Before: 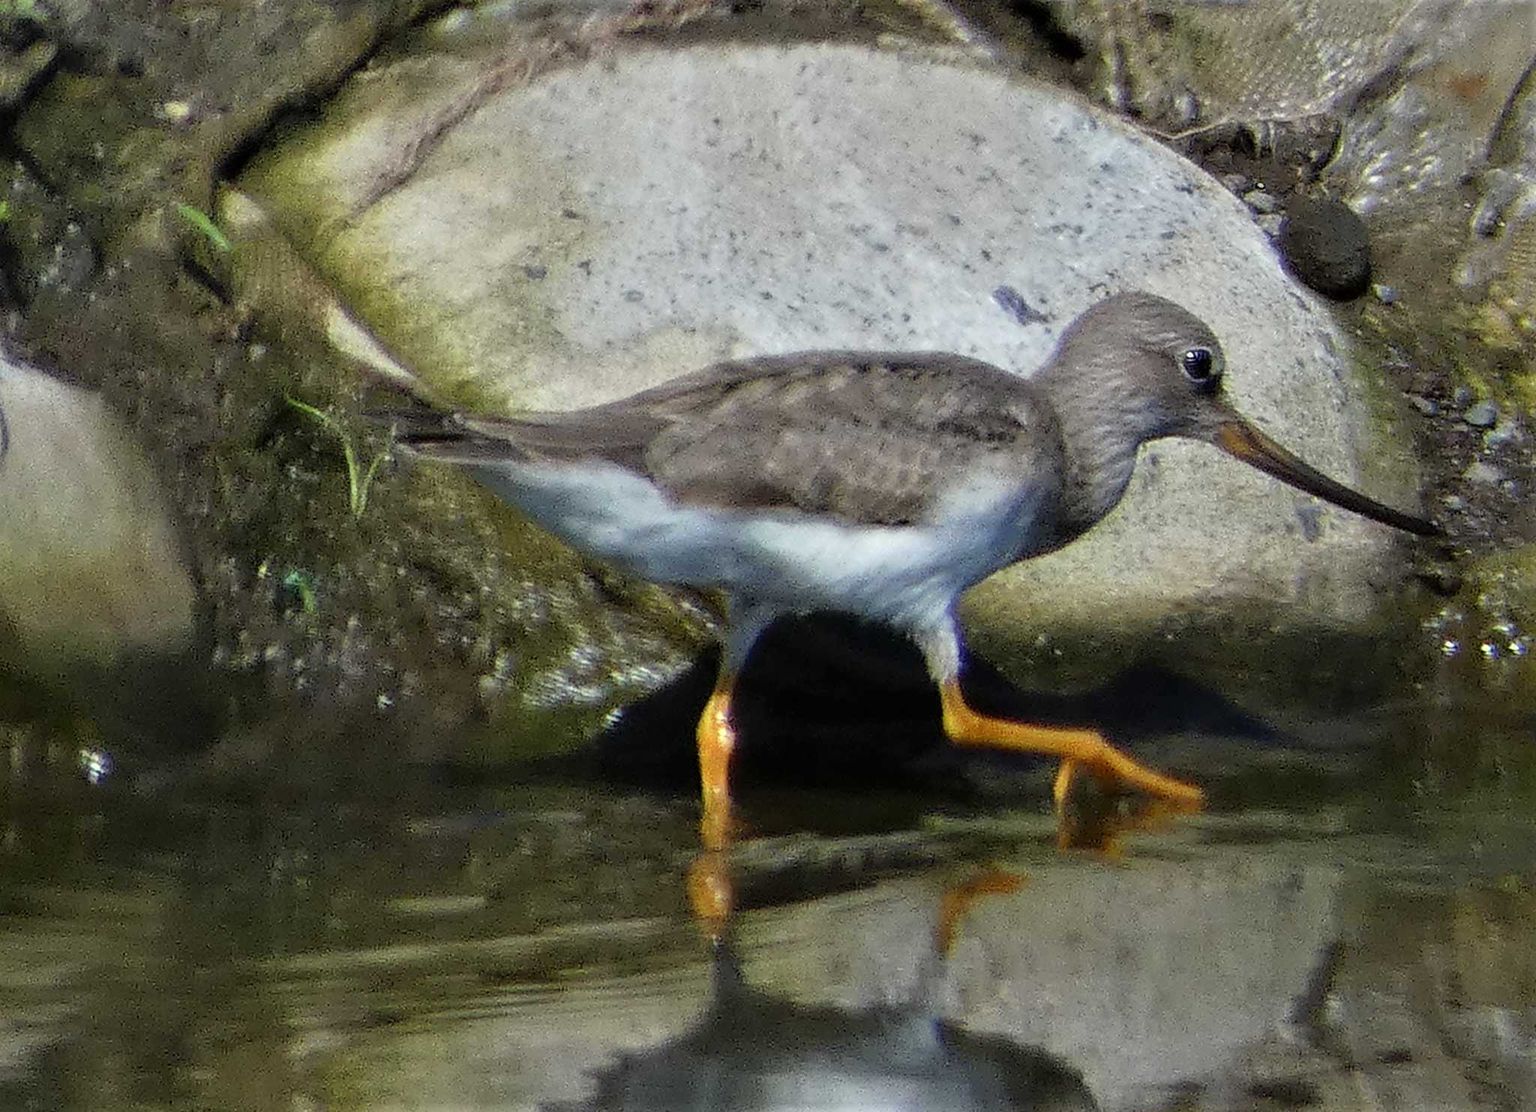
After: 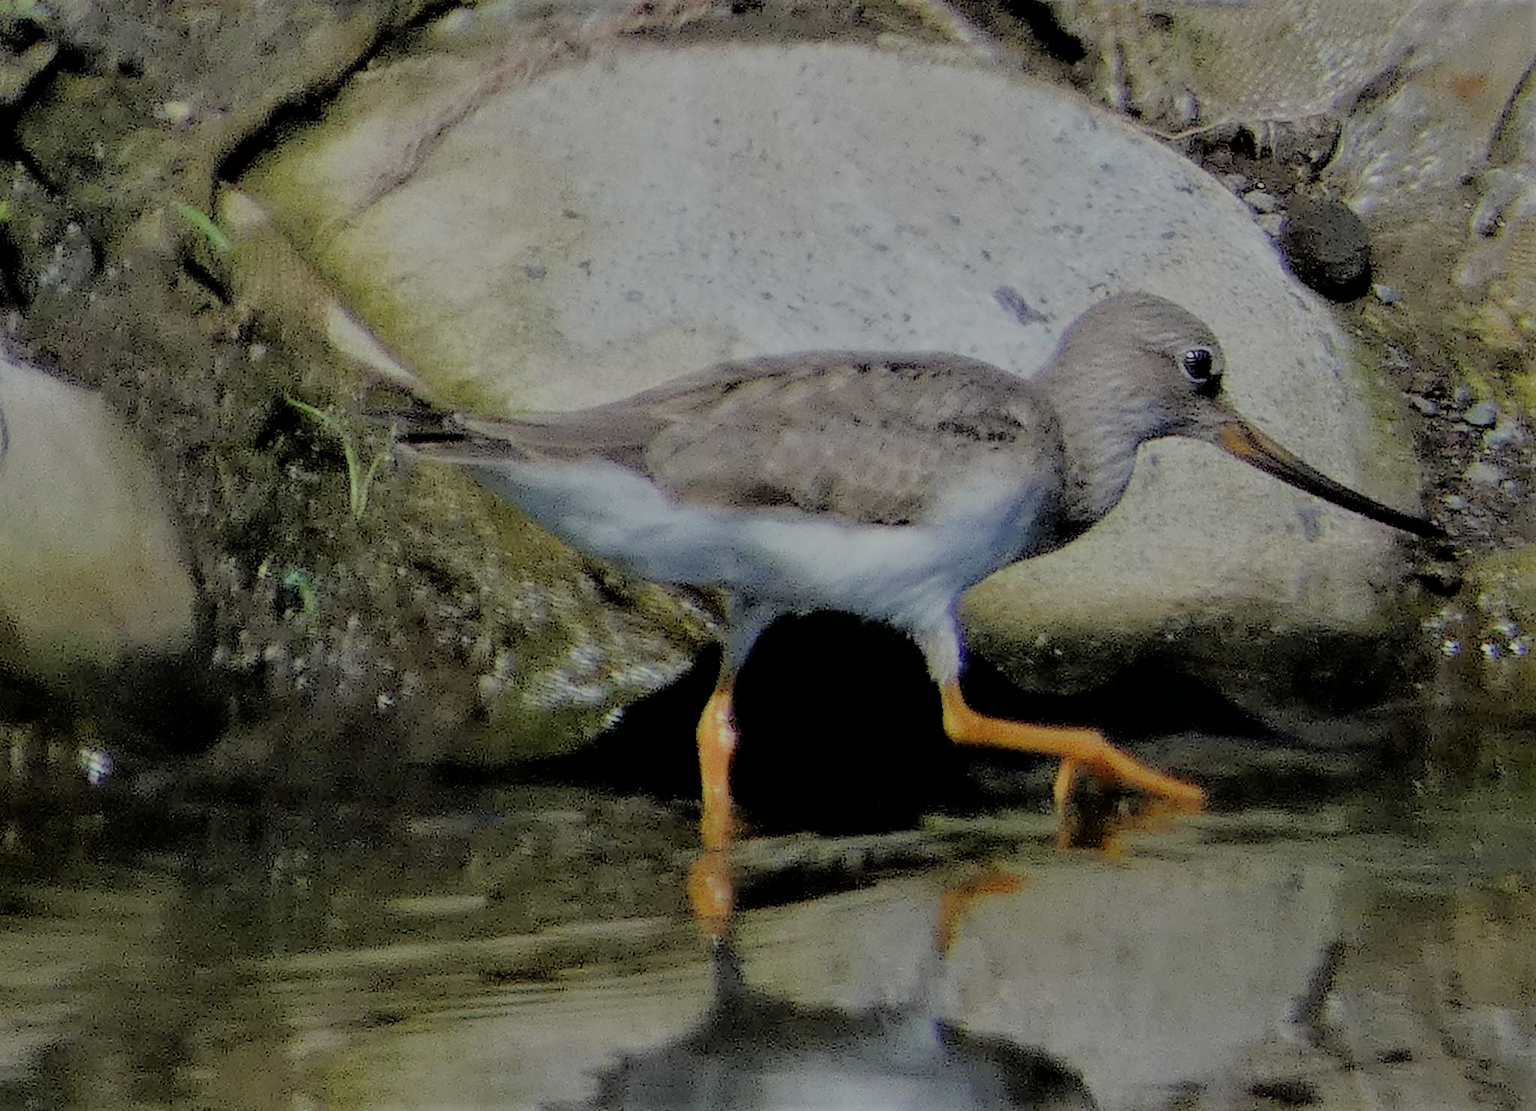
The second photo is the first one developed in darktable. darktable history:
filmic rgb: black relative exposure -4.46 EV, white relative exposure 6.53 EV, threshold 5.99 EV, hardness 1.92, contrast 0.516, enable highlight reconstruction true
